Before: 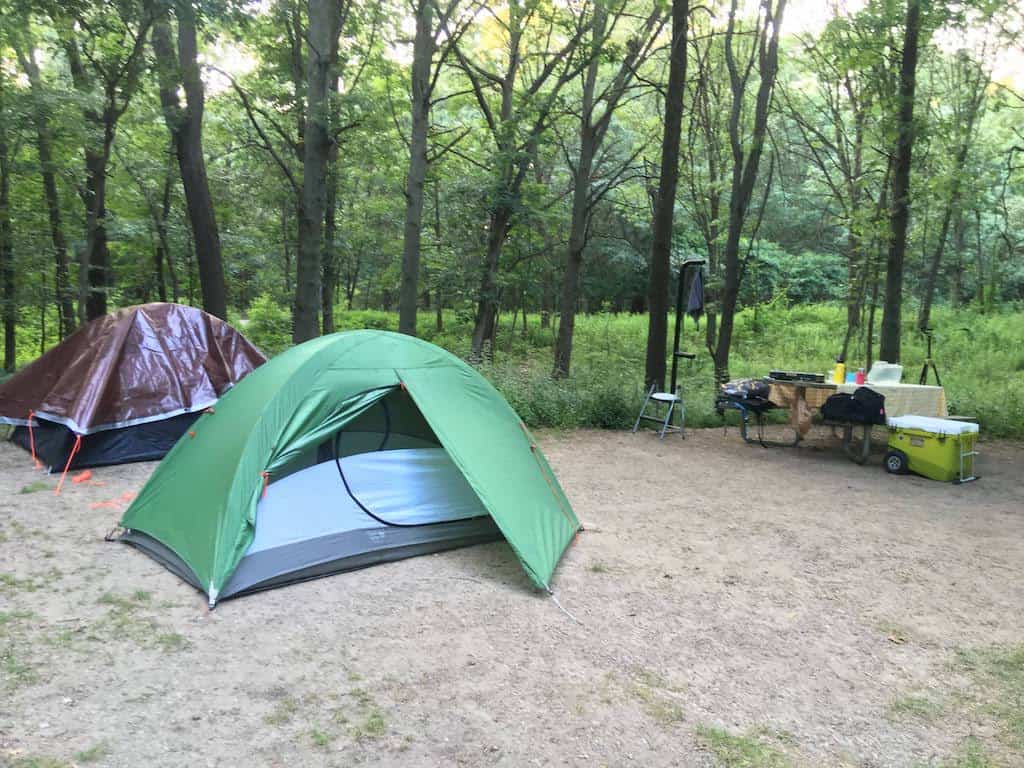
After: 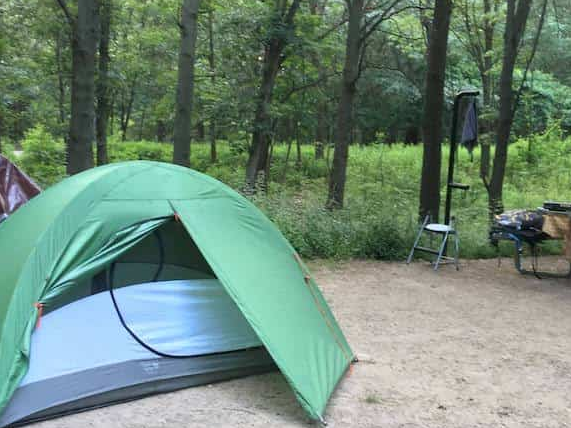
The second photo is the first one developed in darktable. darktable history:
crop and rotate: left 22.13%, top 22.054%, right 22.026%, bottom 22.102%
exposure: black level correction 0.001, compensate highlight preservation false
